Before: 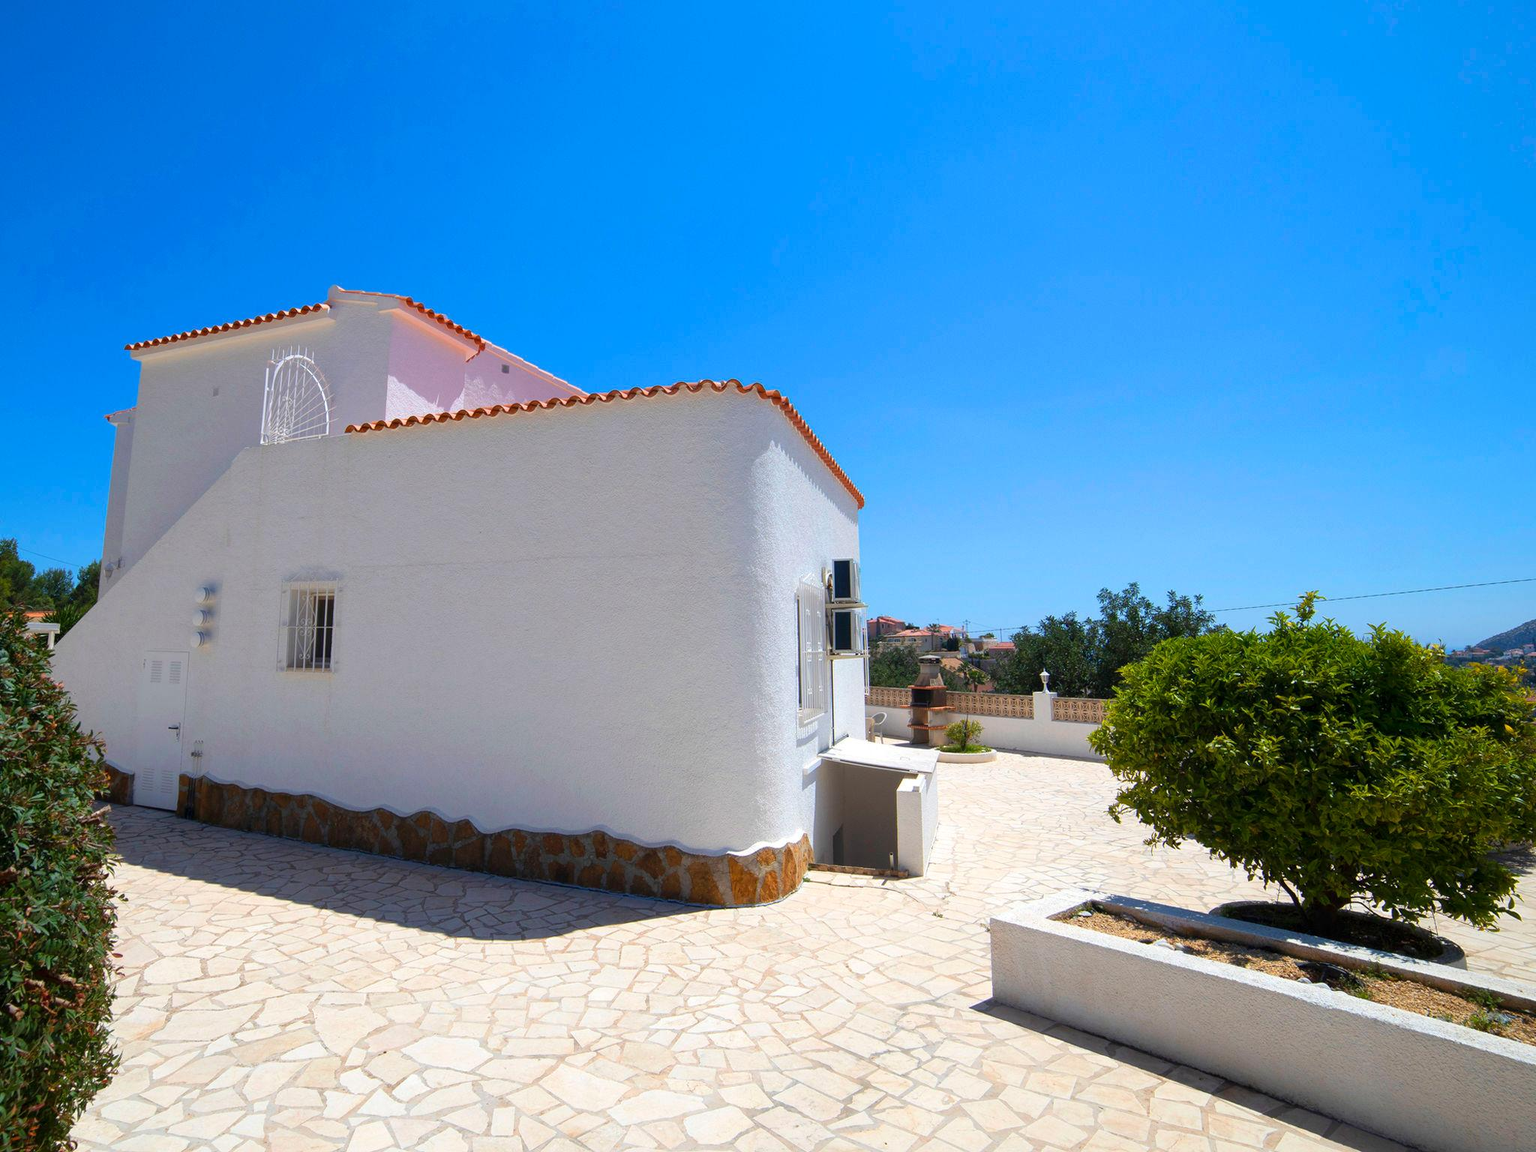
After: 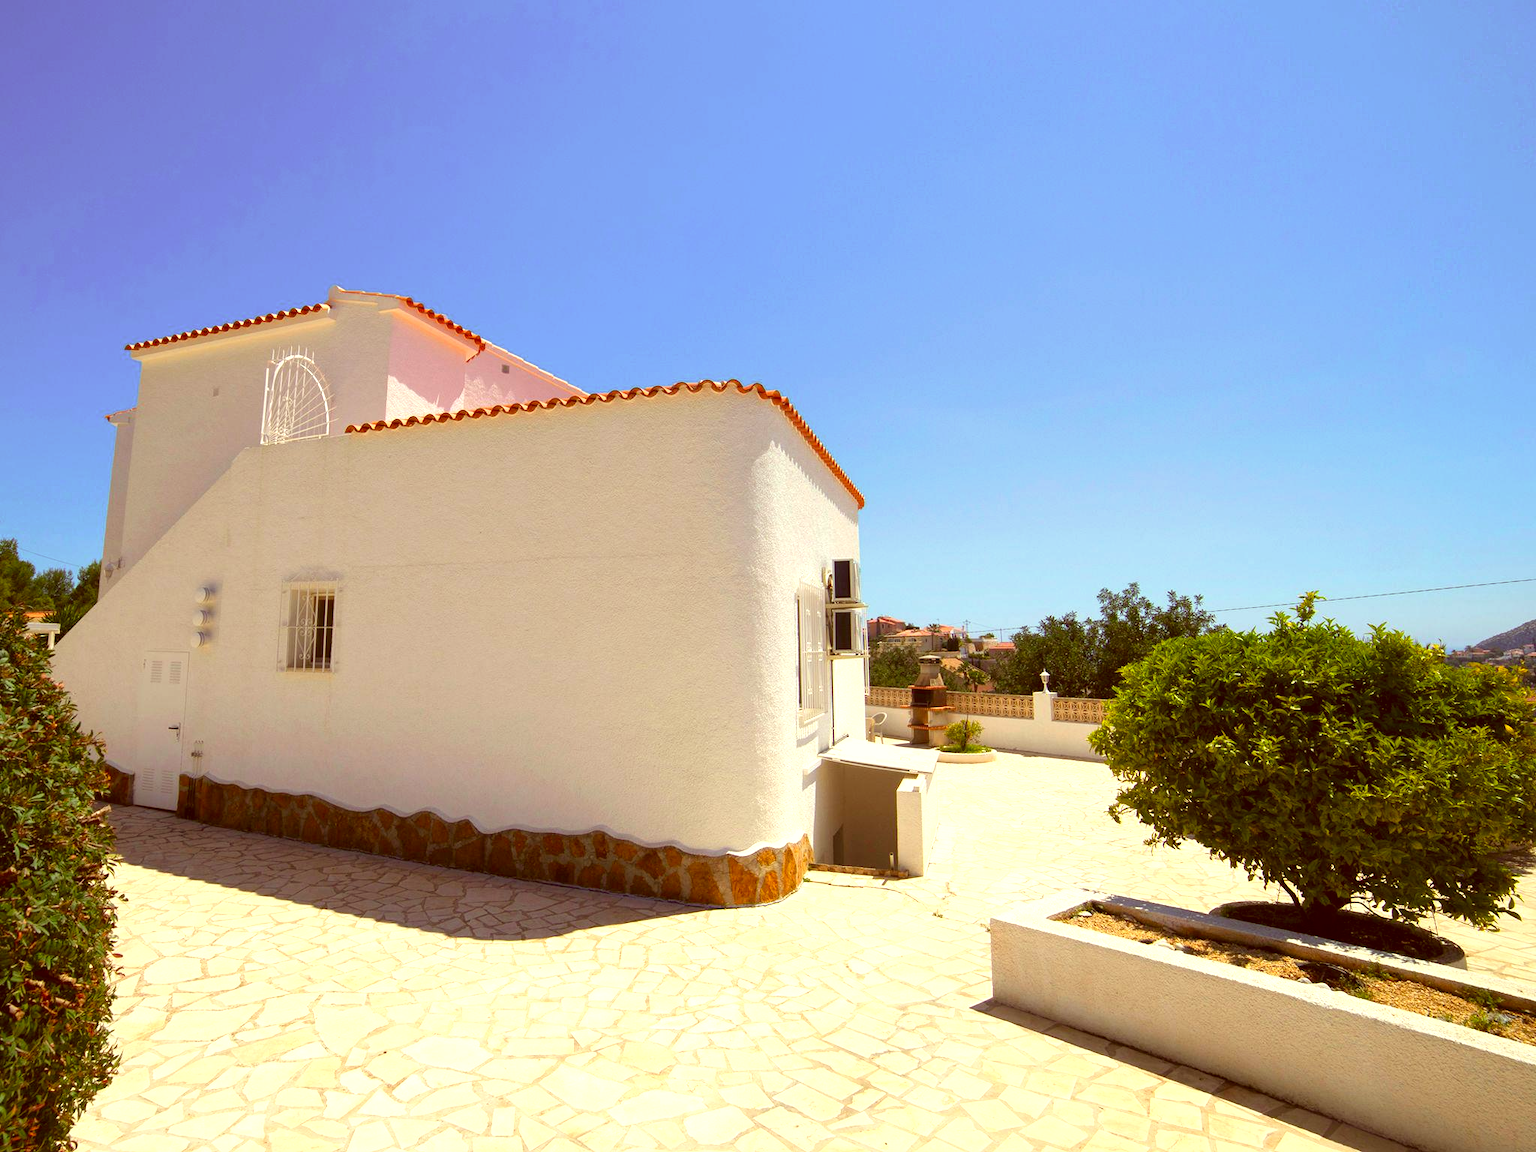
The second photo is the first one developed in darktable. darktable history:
exposure: black level correction 0, exposure 0.499 EV, compensate highlight preservation false
color correction: highlights a* 1.03, highlights b* 24.46, shadows a* 16.37, shadows b* 25
tone equalizer: on, module defaults
